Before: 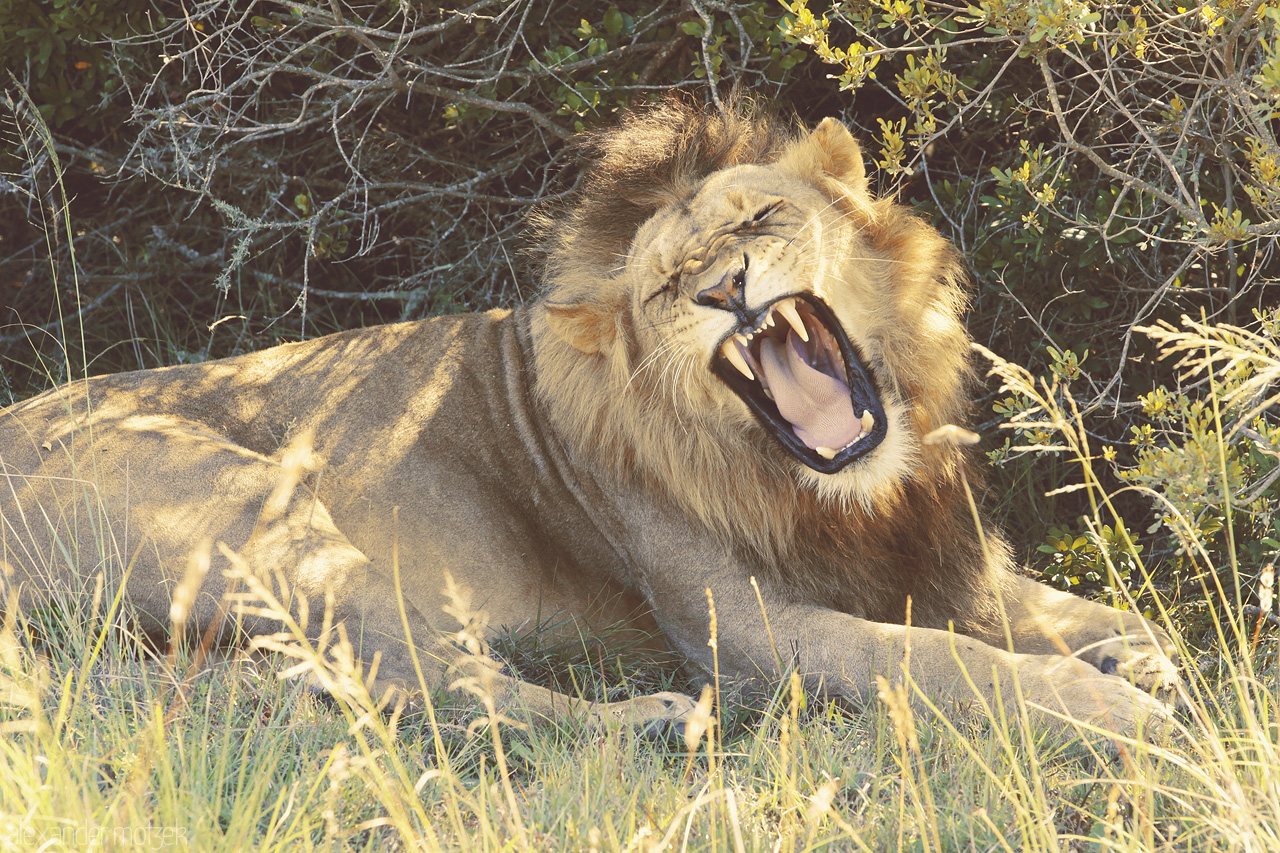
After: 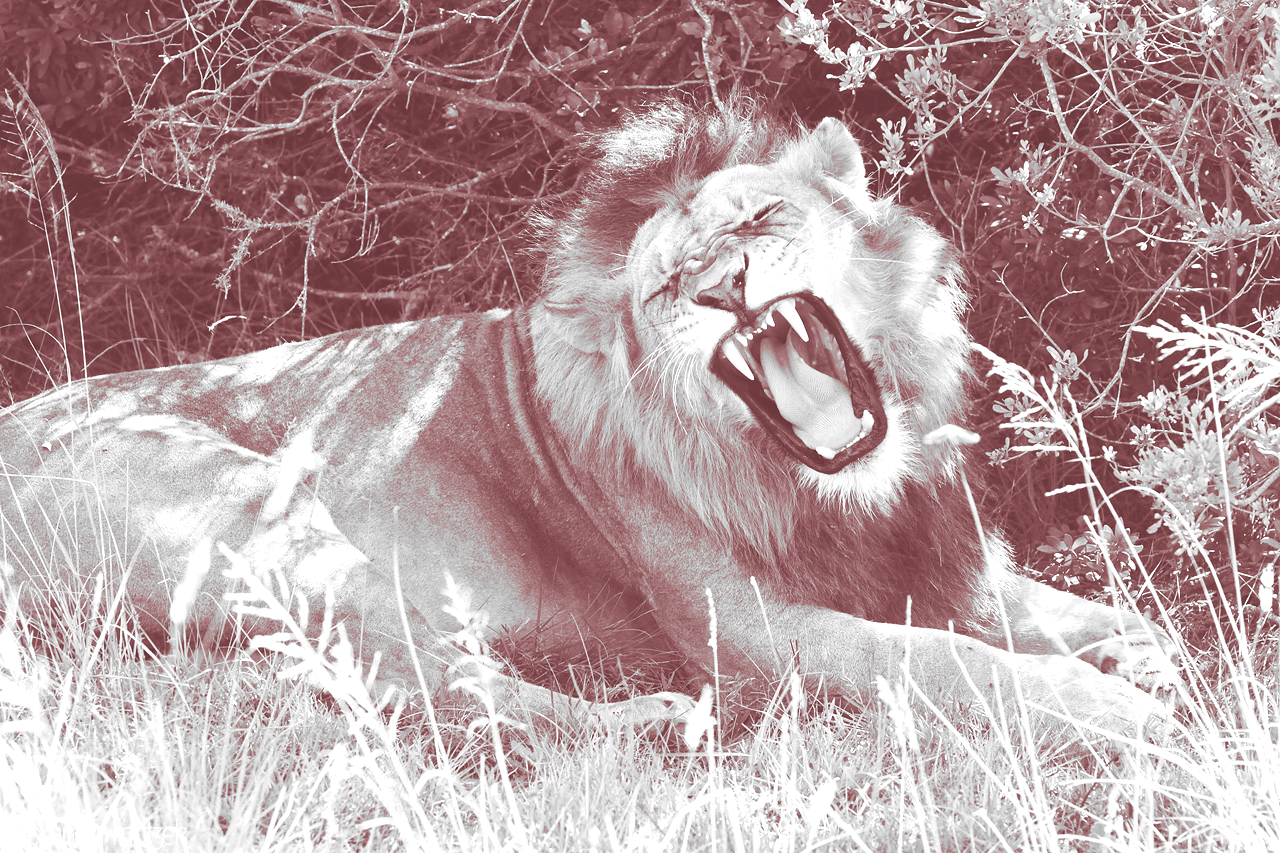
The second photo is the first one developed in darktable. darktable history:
rgb curve: curves: ch2 [(0, 0) (0.567, 0.512) (1, 1)], mode RGB, independent channels
contrast brightness saturation: contrast 0.07
split-toning: highlights › saturation 0, balance -61.83
monochrome: a 32, b 64, size 2.3
colorize: saturation 60%, source mix 100%
color calibration: illuminant as shot in camera, x 0.358, y 0.373, temperature 4628.91 K
